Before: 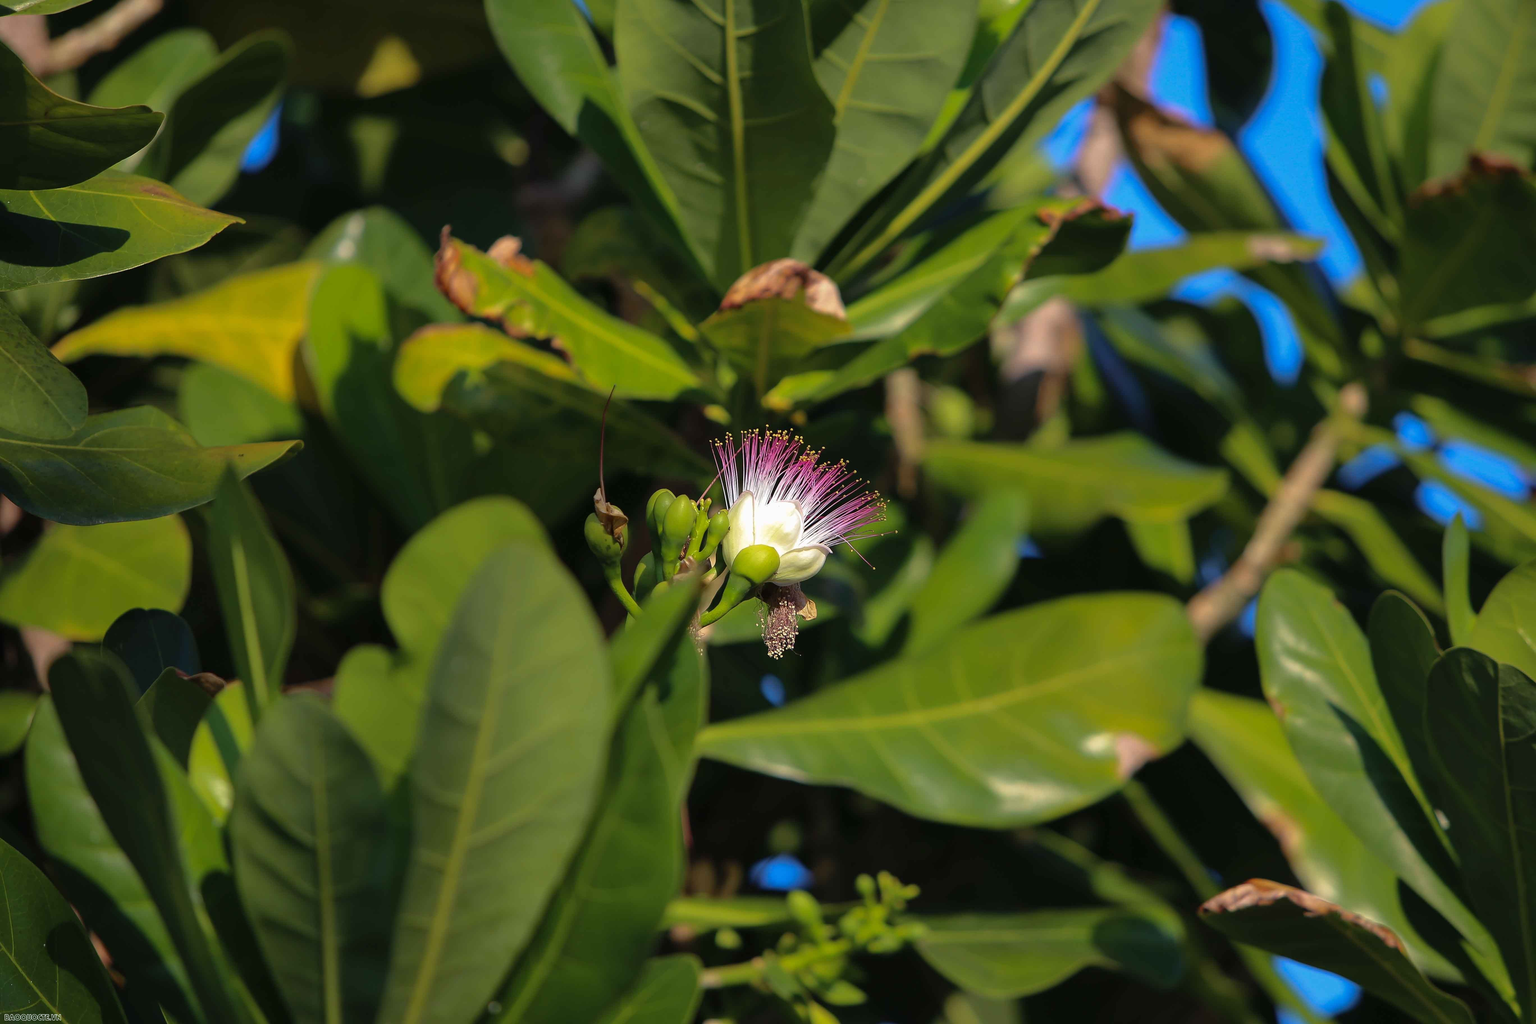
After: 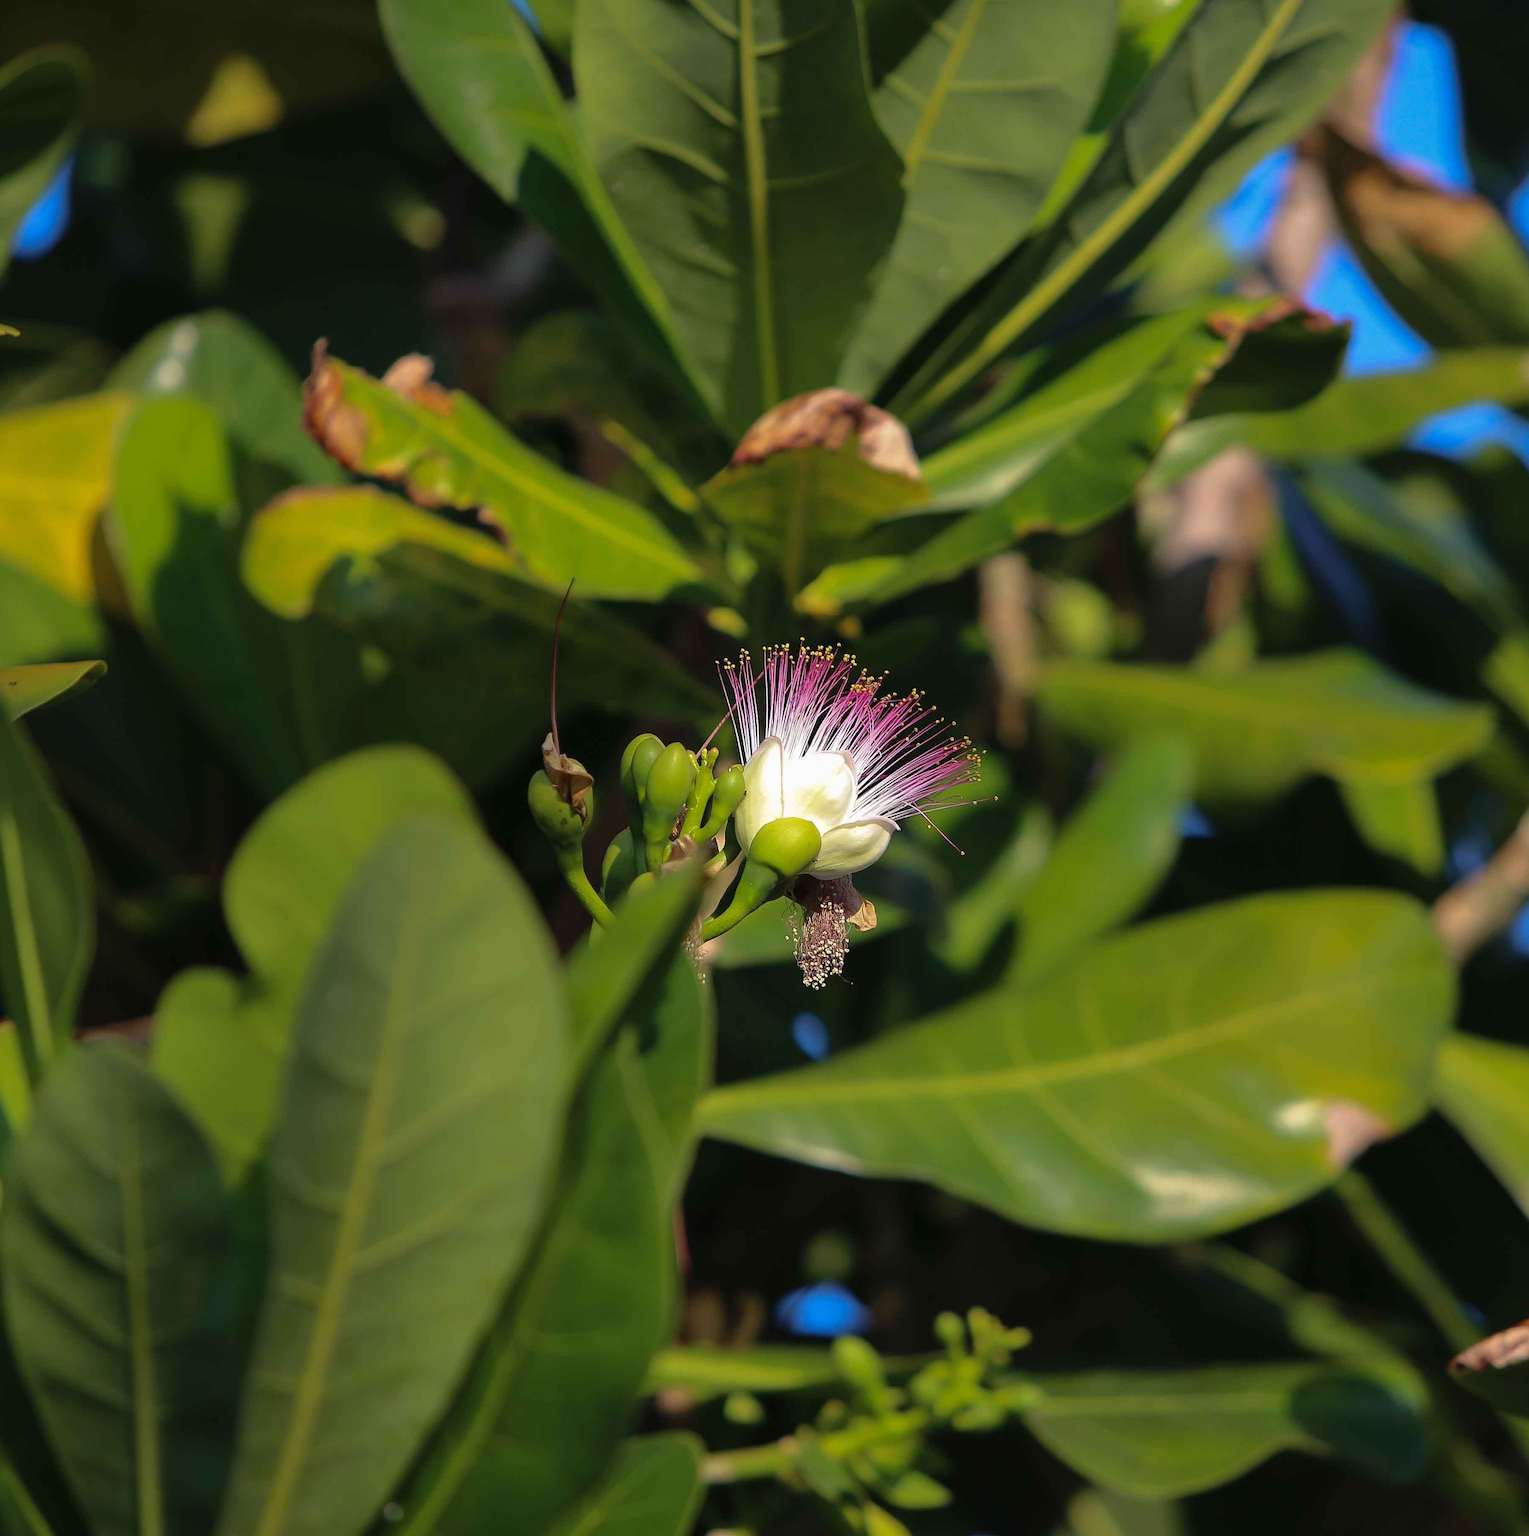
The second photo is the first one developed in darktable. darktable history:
crop and rotate: left 15.156%, right 18.474%
